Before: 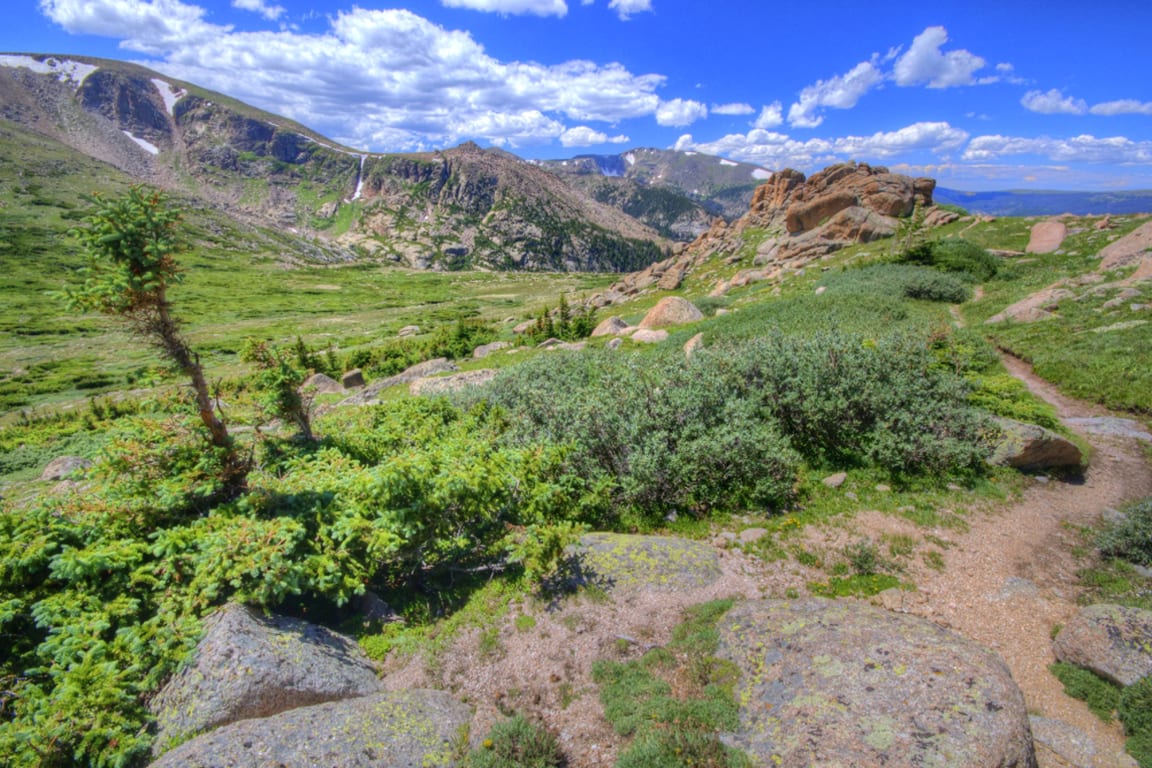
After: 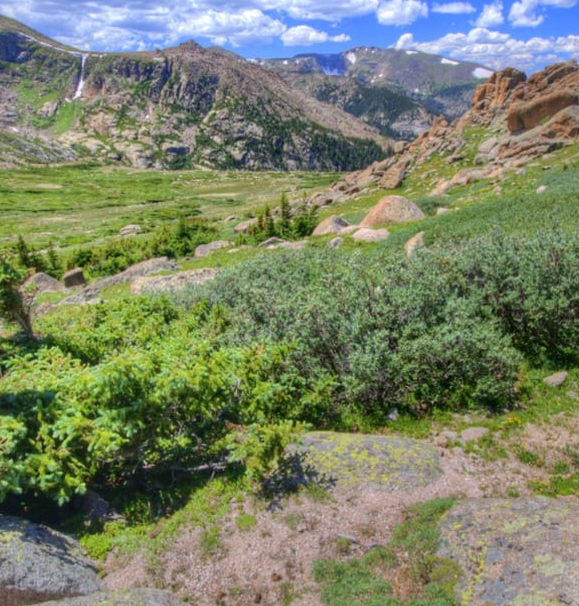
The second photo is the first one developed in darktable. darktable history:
crop and rotate: angle 0.013°, left 24.291%, top 13.214%, right 25.376%, bottom 7.726%
